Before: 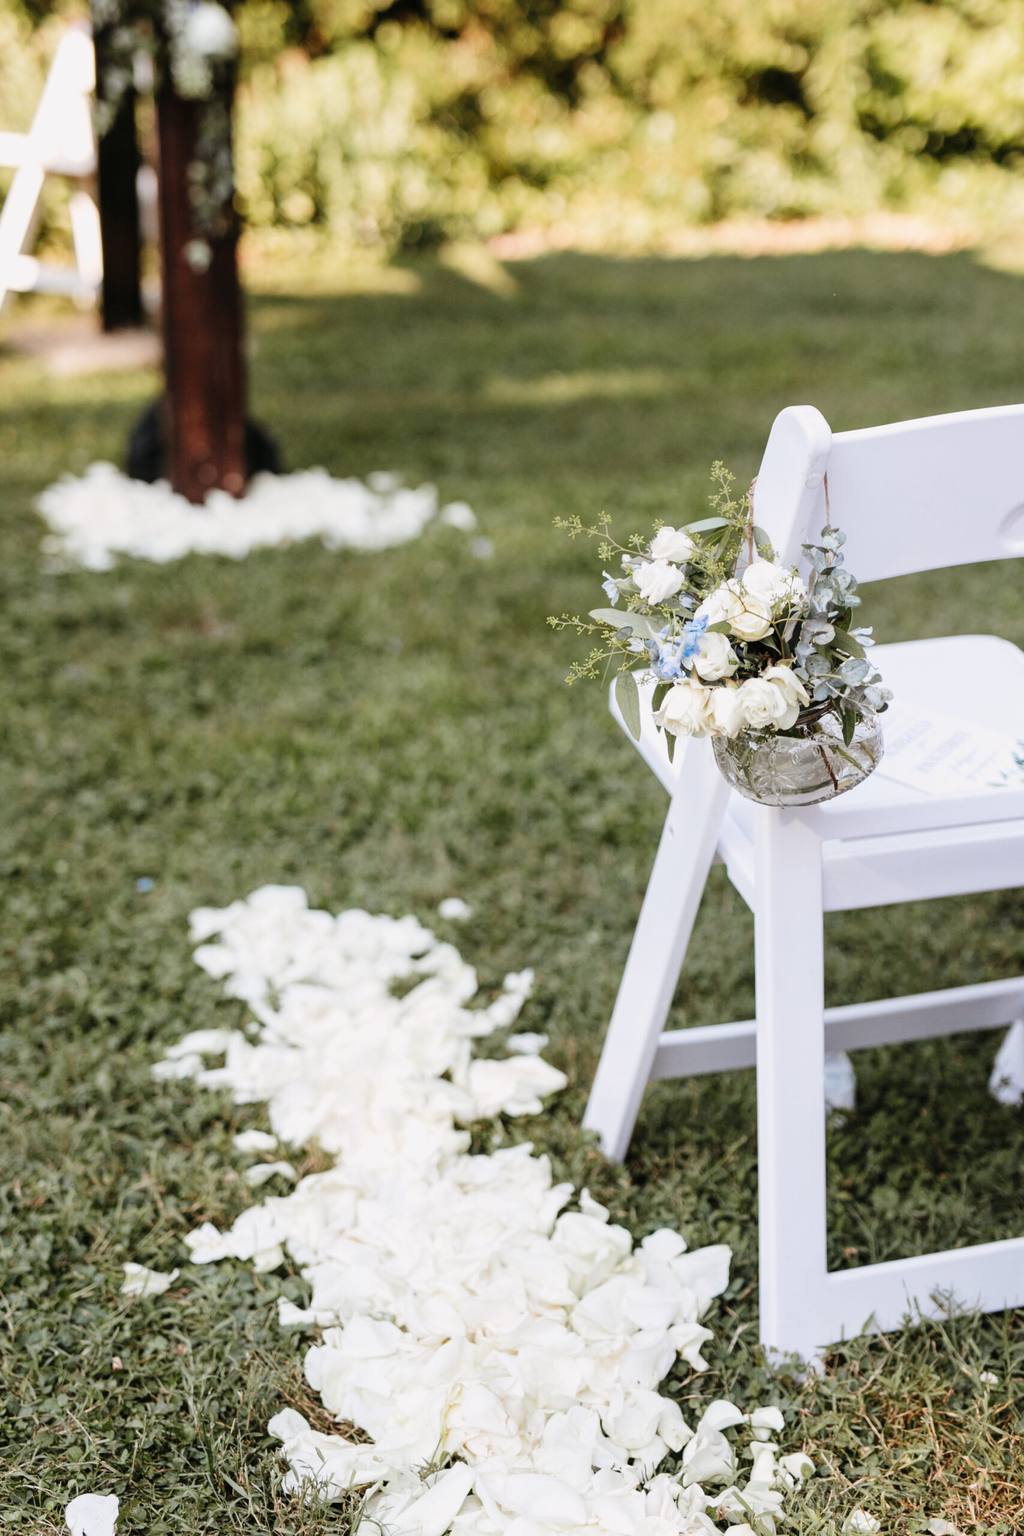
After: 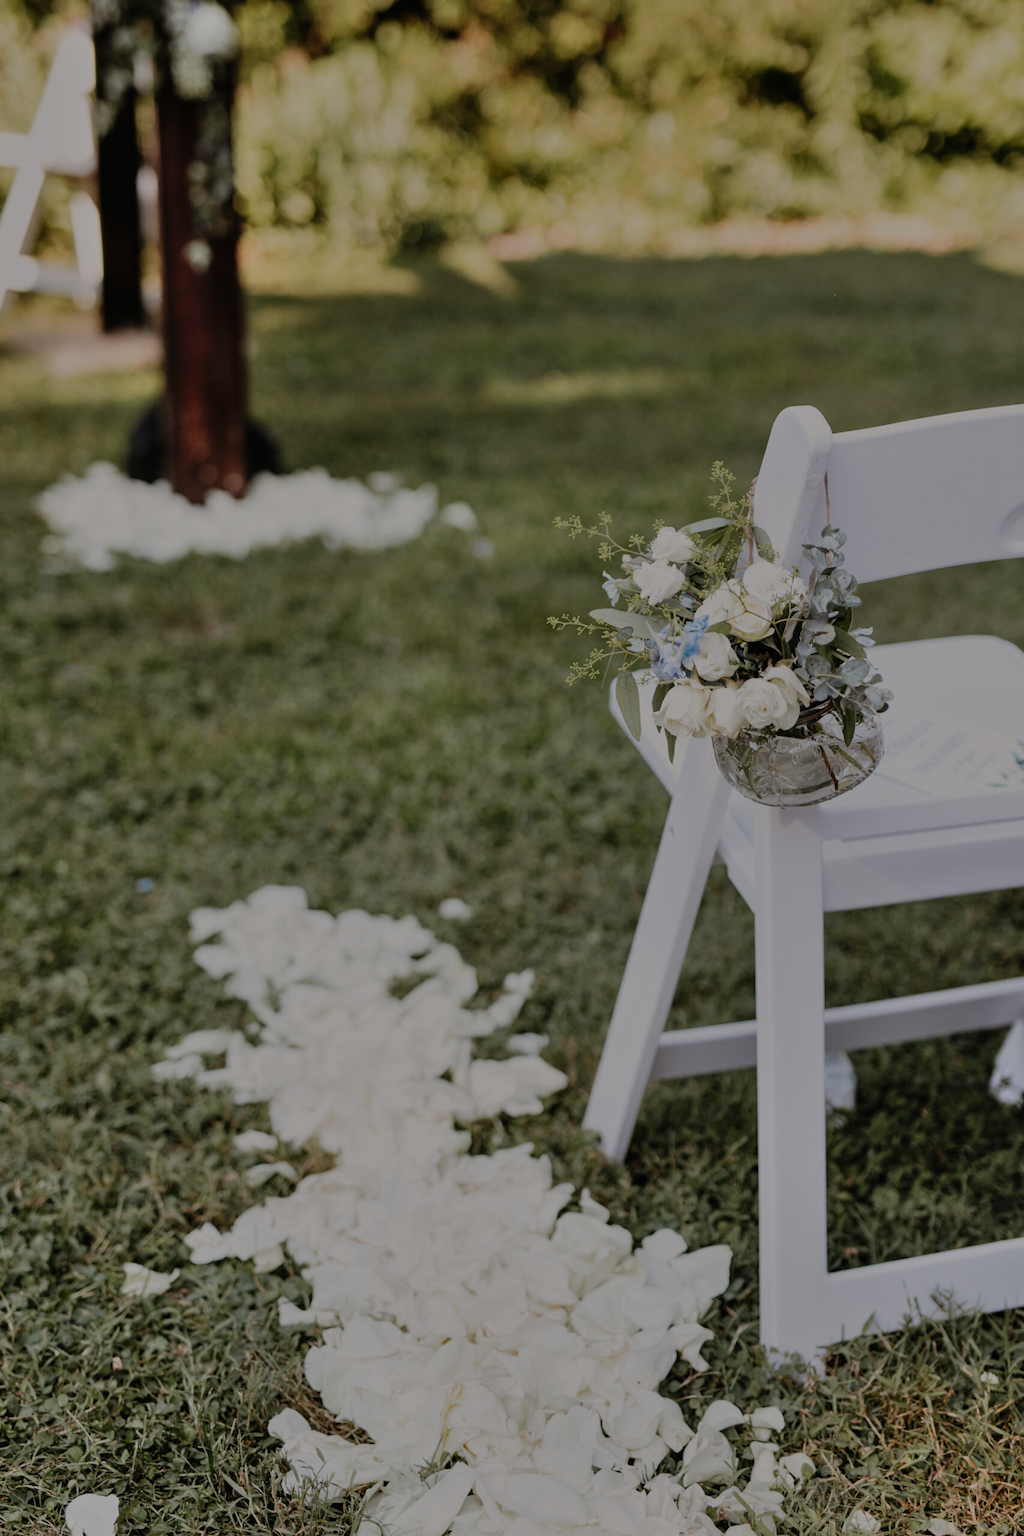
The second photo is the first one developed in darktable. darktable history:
white balance: red 1.009, blue 0.985
exposure: exposure -1.468 EV, compensate highlight preservation false
shadows and highlights: soften with gaussian
